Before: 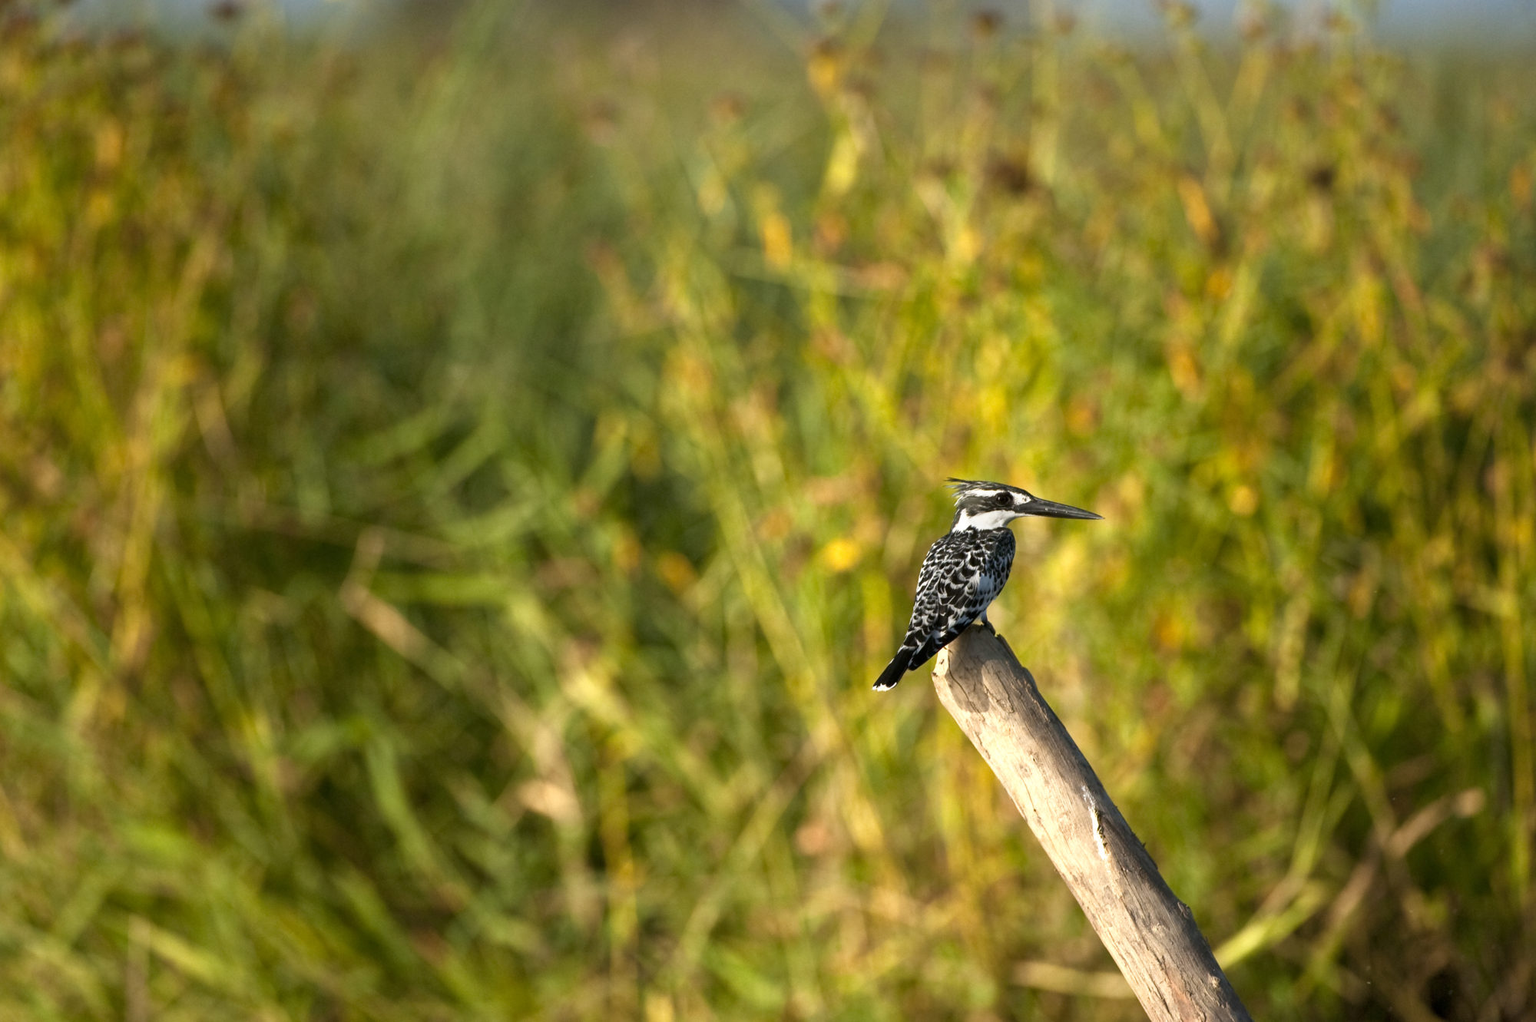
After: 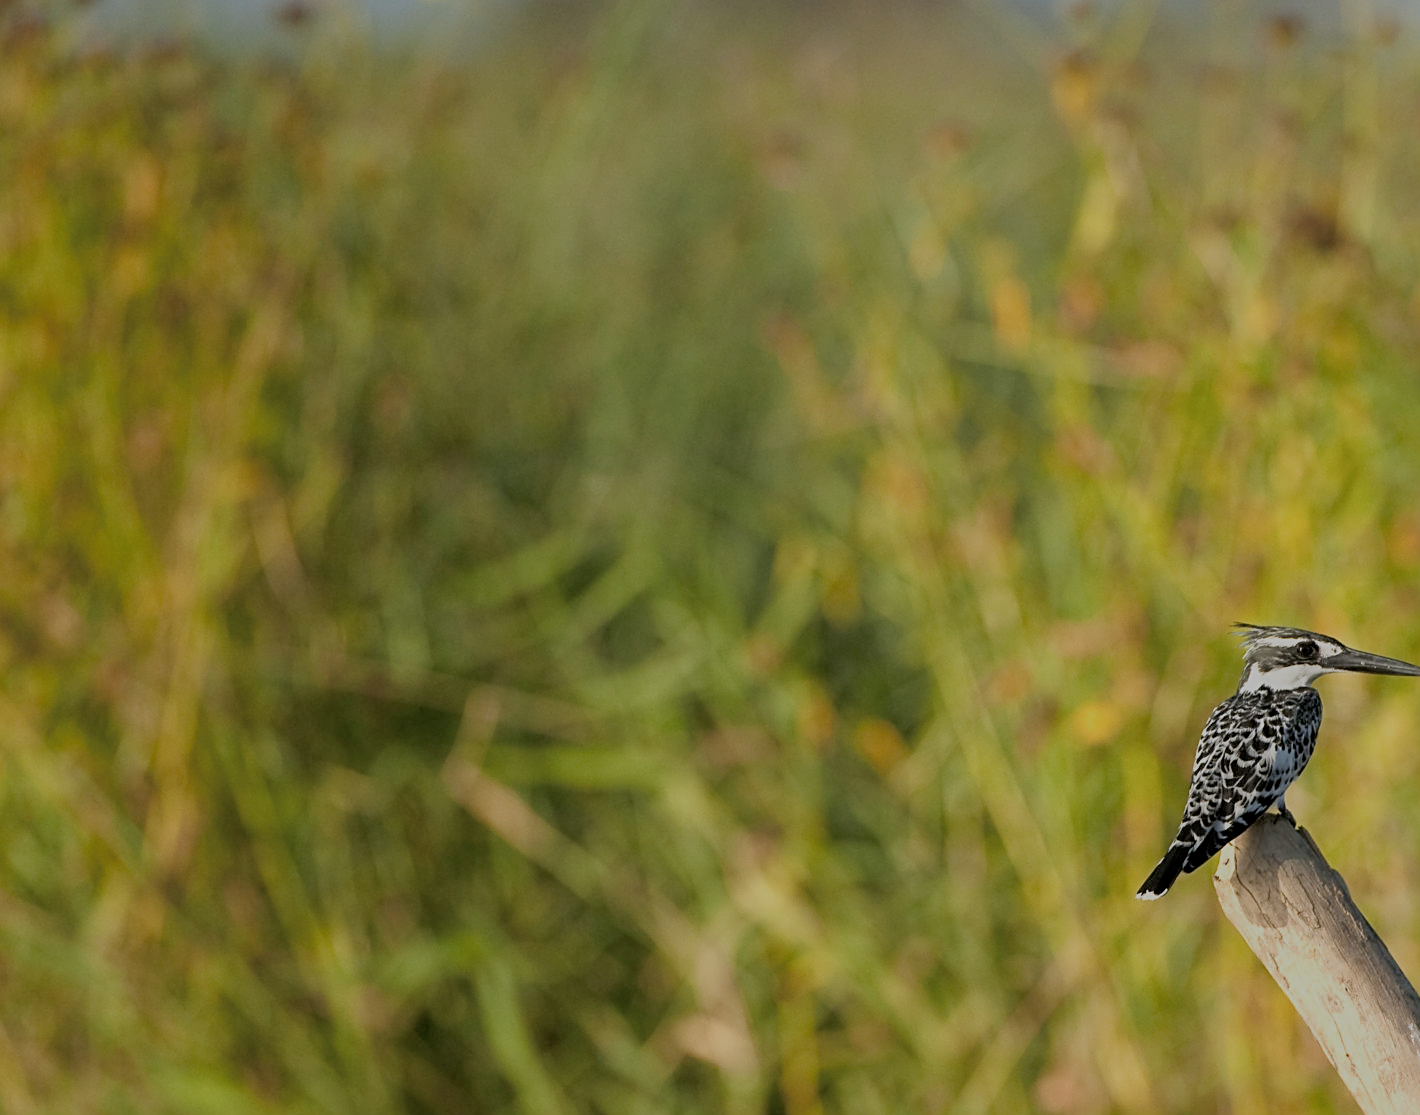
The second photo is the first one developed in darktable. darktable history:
filmic rgb: middle gray luminance 2.76%, black relative exposure -9.92 EV, white relative exposure 6.98 EV, dynamic range scaling 10.14%, target black luminance 0%, hardness 3.17, latitude 44.31%, contrast 0.684, highlights saturation mix 4.63%, shadows ↔ highlights balance 14%
sharpen: on, module defaults
crop: right 28.951%, bottom 16.179%
